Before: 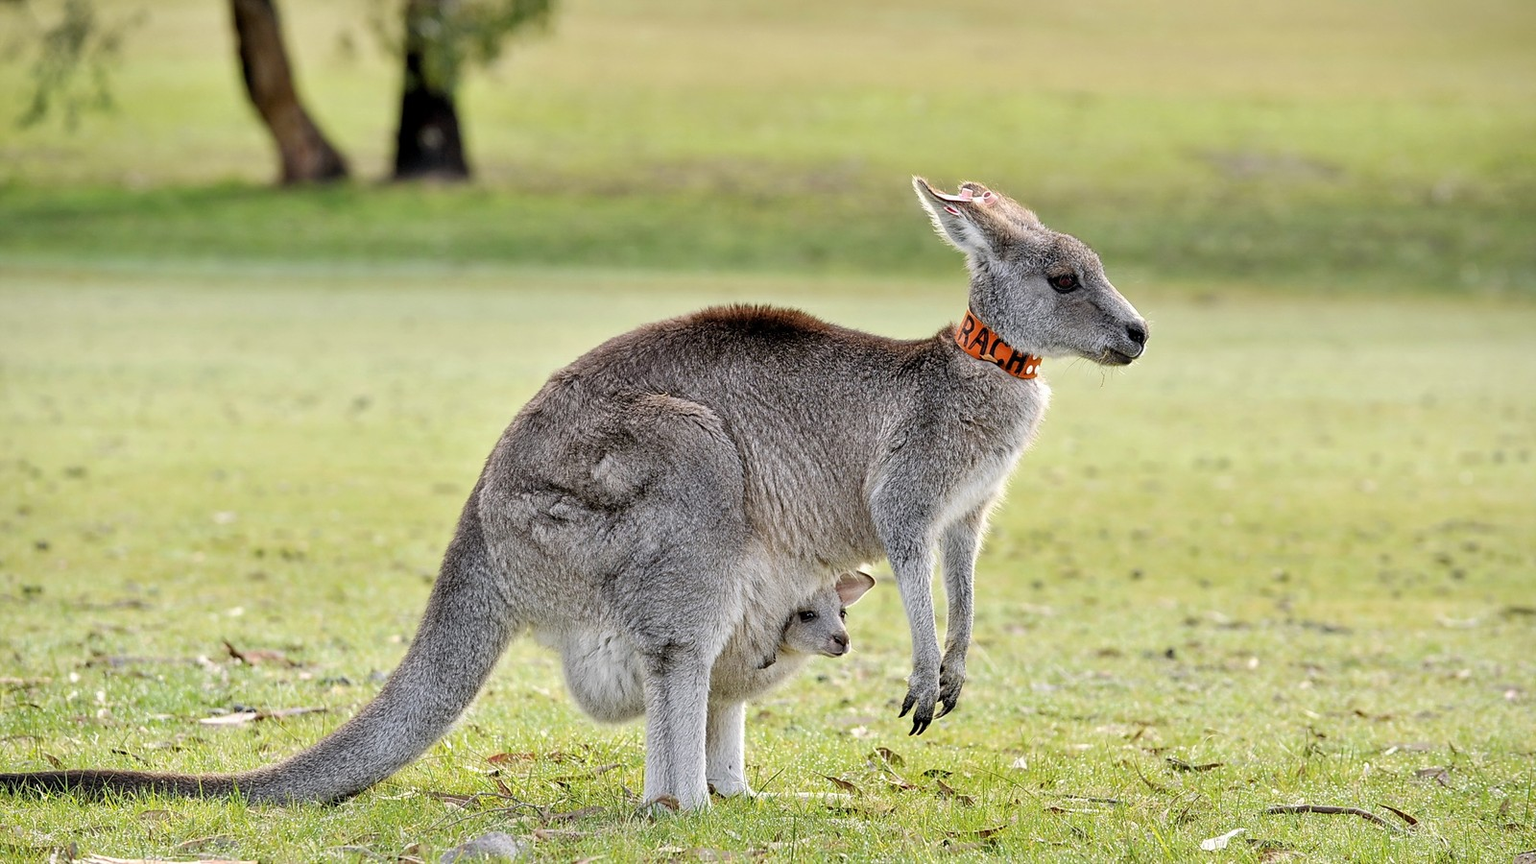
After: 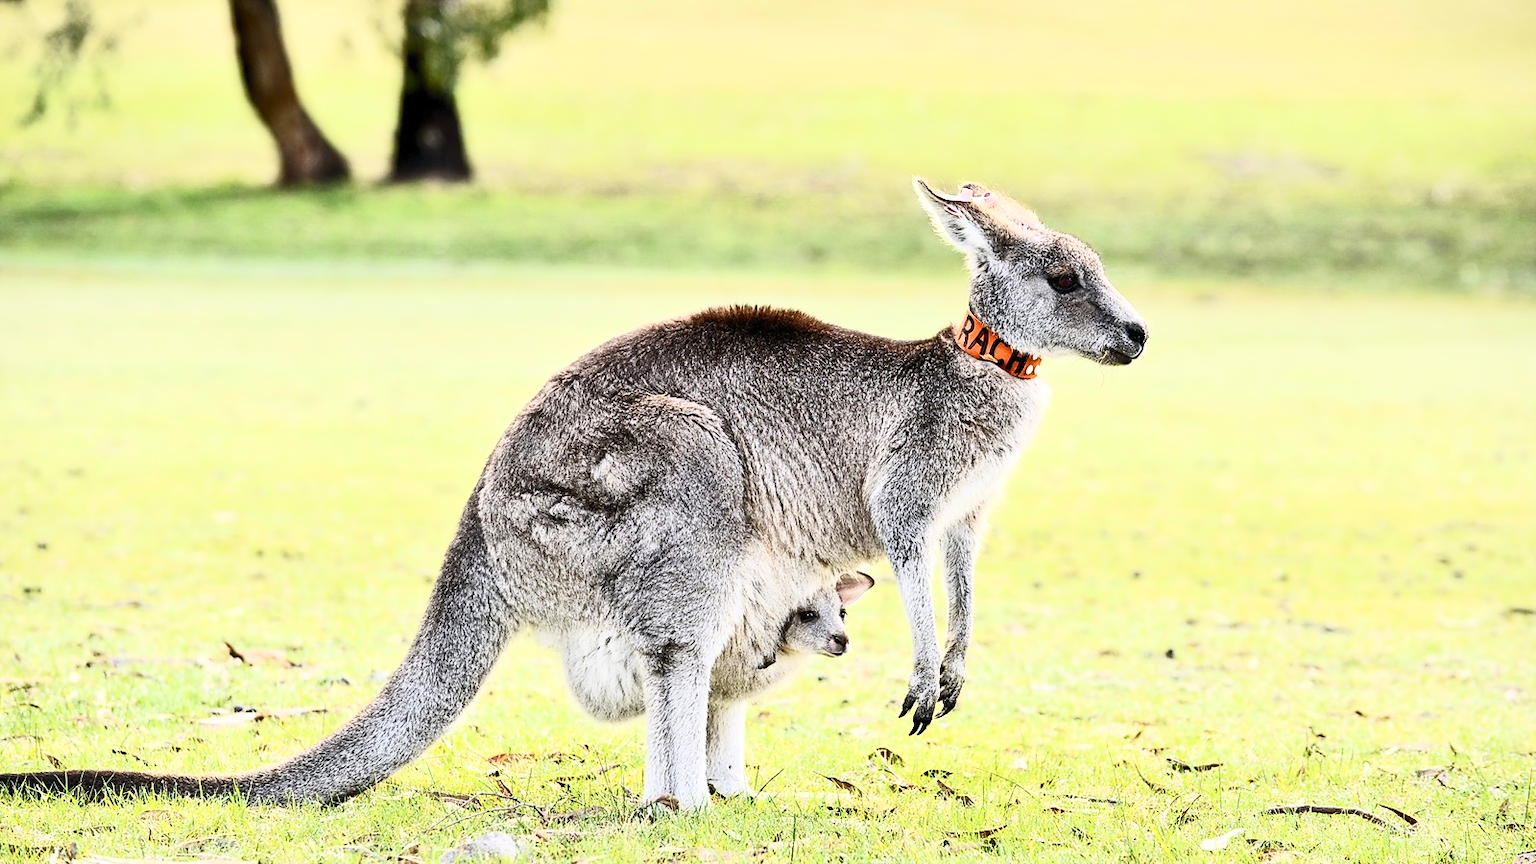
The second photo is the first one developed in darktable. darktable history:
contrast brightness saturation: contrast 0.608, brightness 0.346, saturation 0.144
